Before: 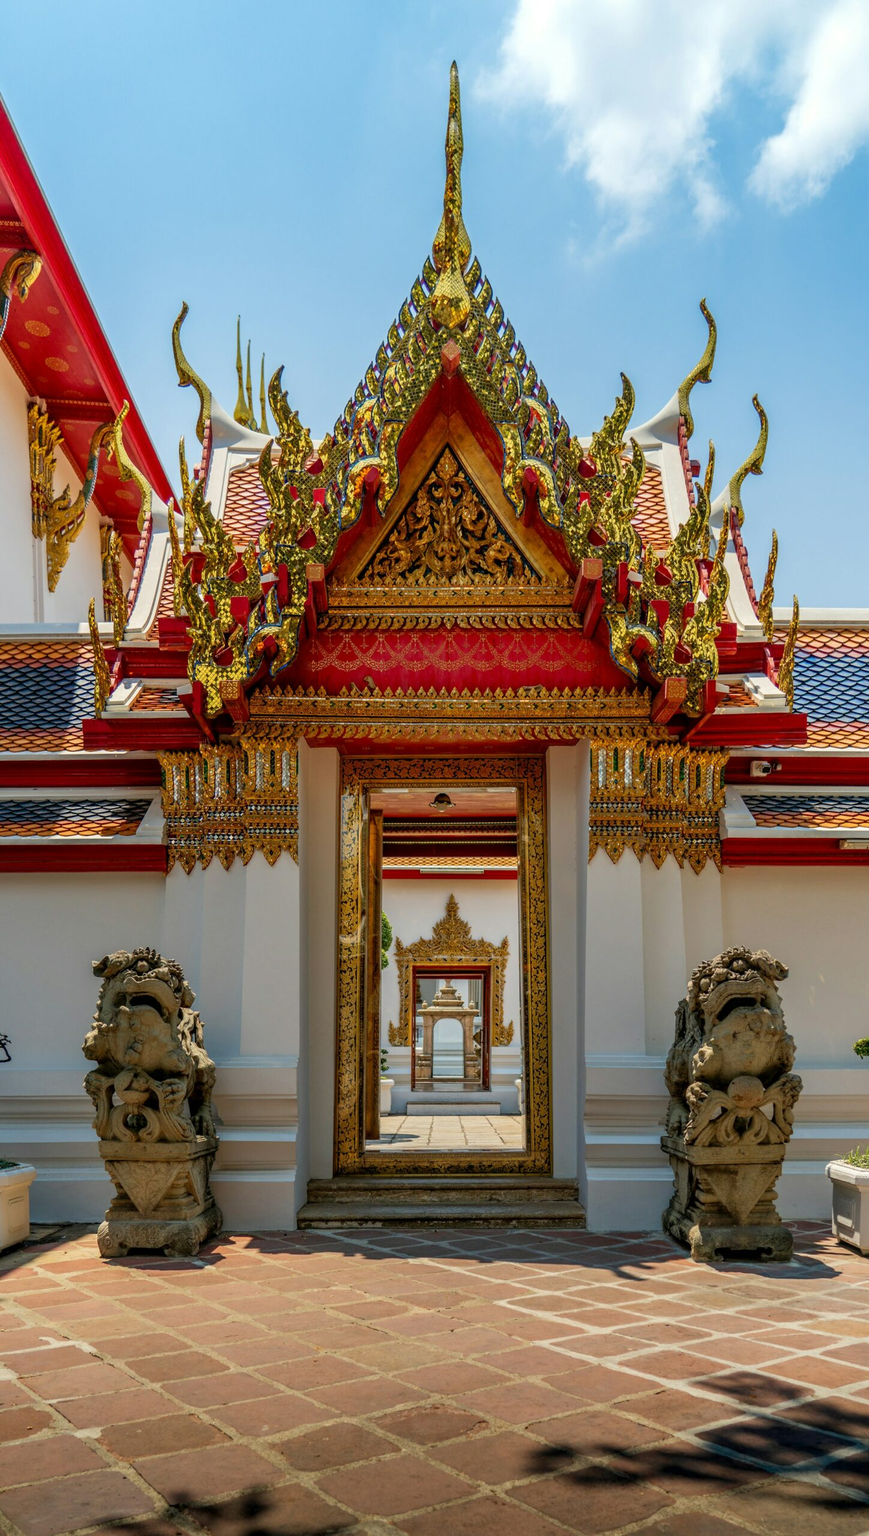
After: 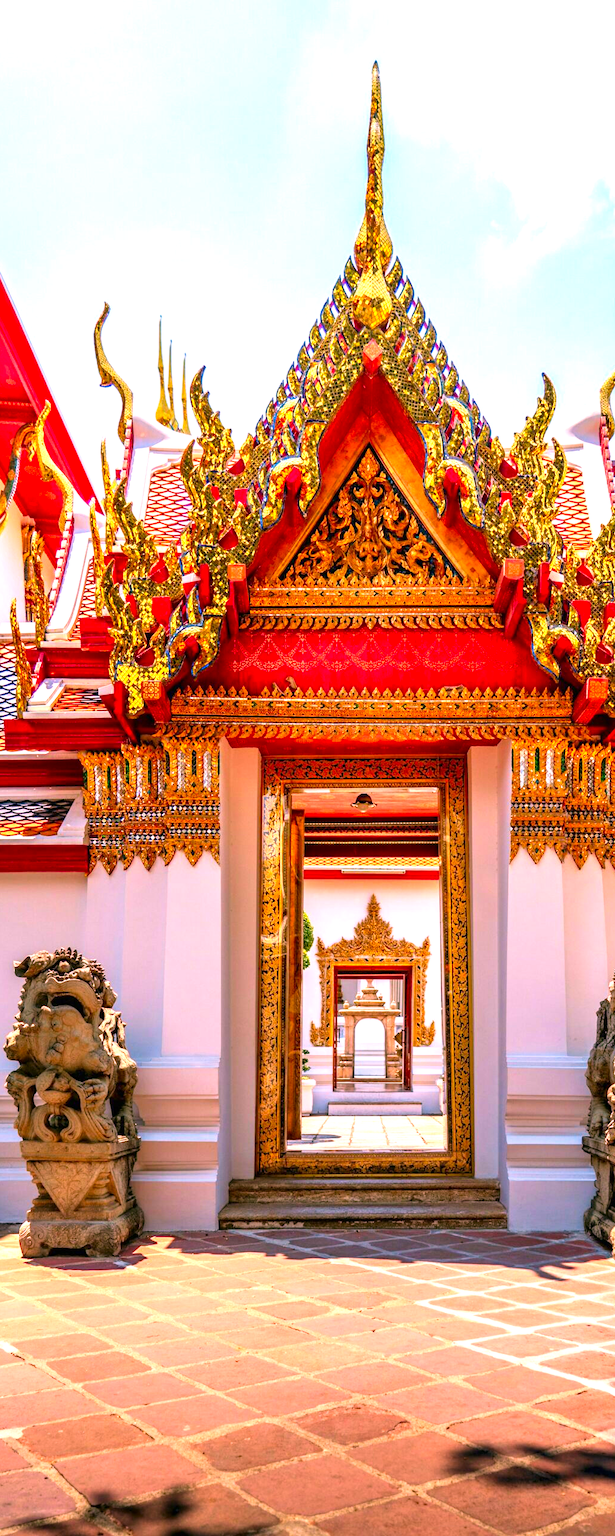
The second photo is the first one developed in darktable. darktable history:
crop and rotate: left 9.061%, right 20.142%
velvia: strength 17%
exposure: black level correction 0, exposure 1.1 EV, compensate highlight preservation false
contrast brightness saturation: contrast 0.09, saturation 0.28
white balance: red 1.188, blue 1.11
